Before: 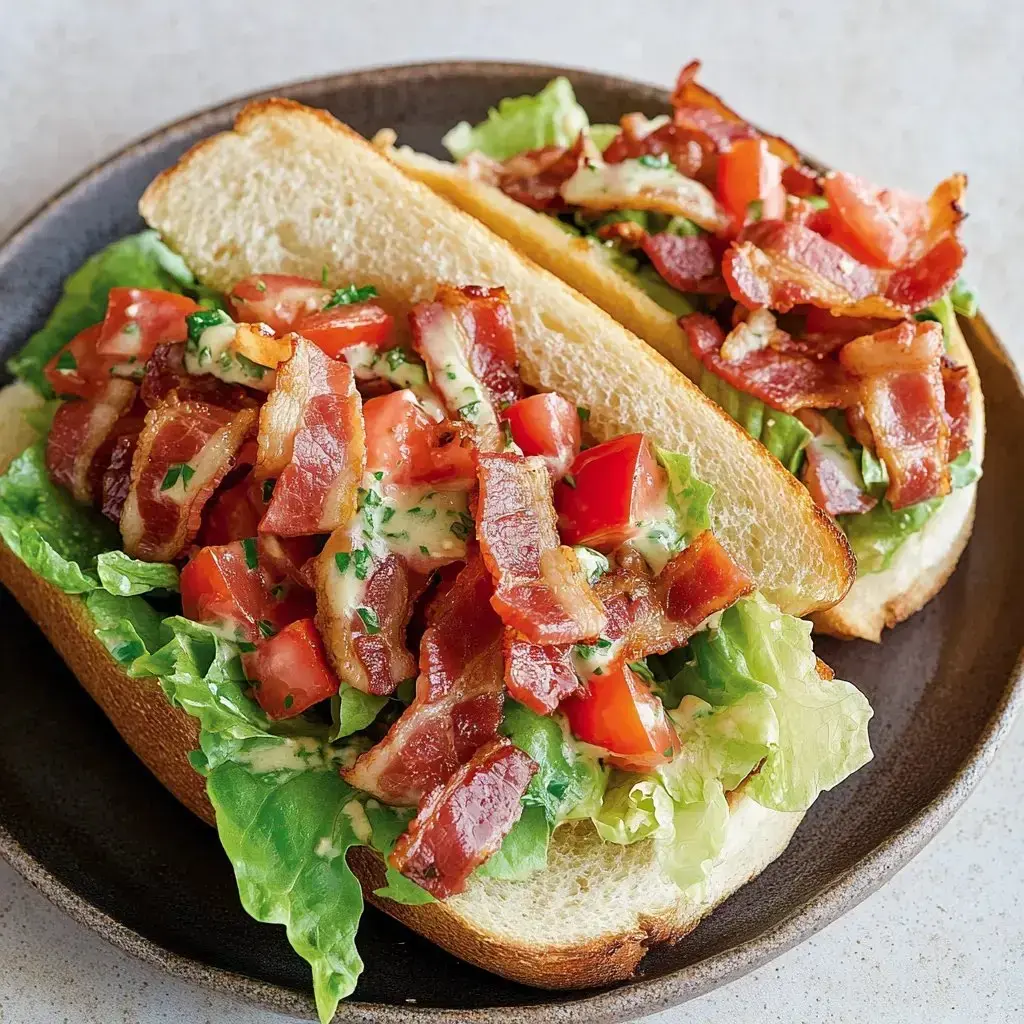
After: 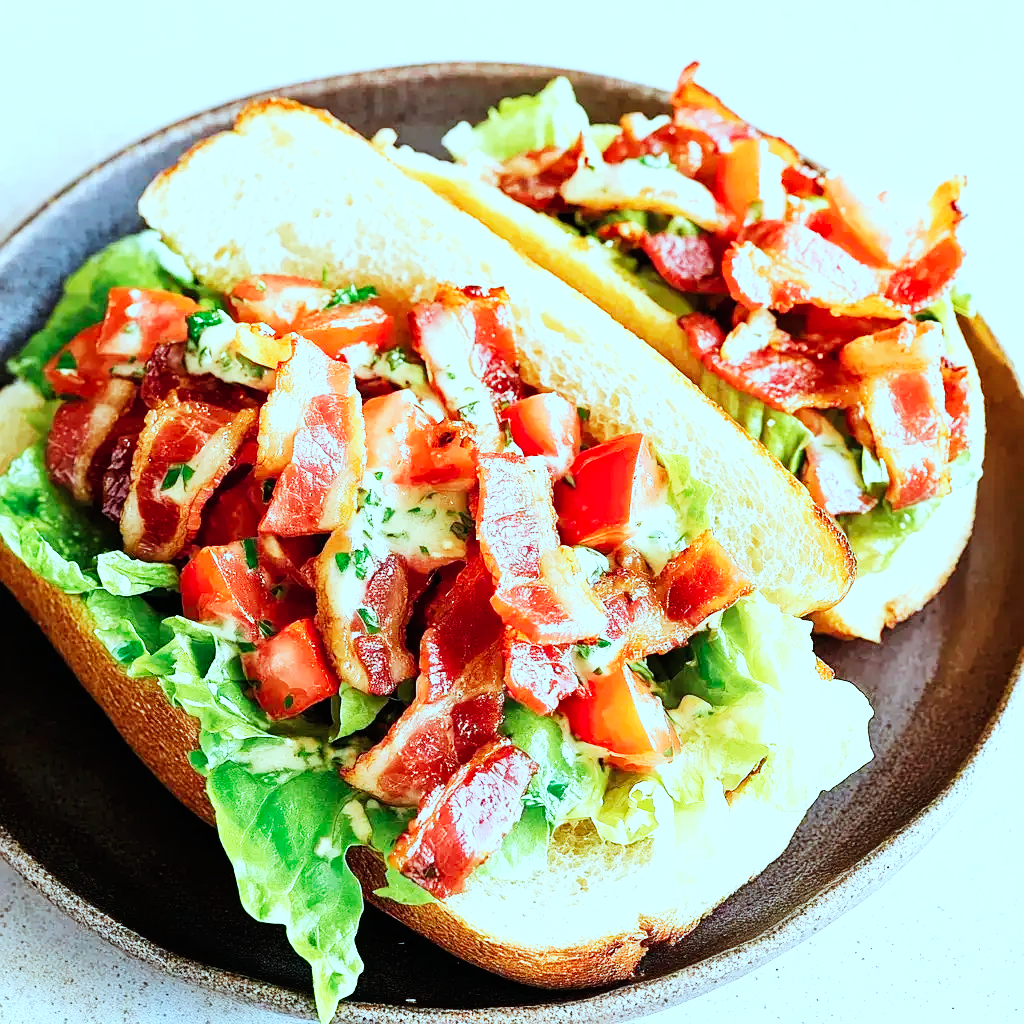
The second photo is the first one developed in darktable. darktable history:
white balance: emerald 1
color correction: highlights a* -11.71, highlights b* -15.58
base curve: curves: ch0 [(0, 0) (0.007, 0.004) (0.027, 0.03) (0.046, 0.07) (0.207, 0.54) (0.442, 0.872) (0.673, 0.972) (1, 1)], preserve colors none
